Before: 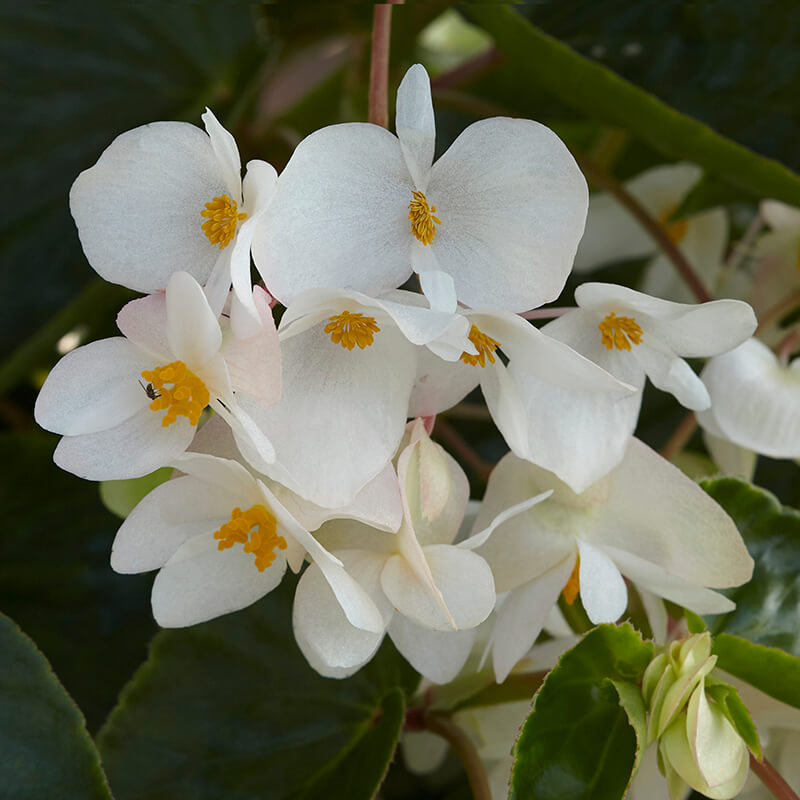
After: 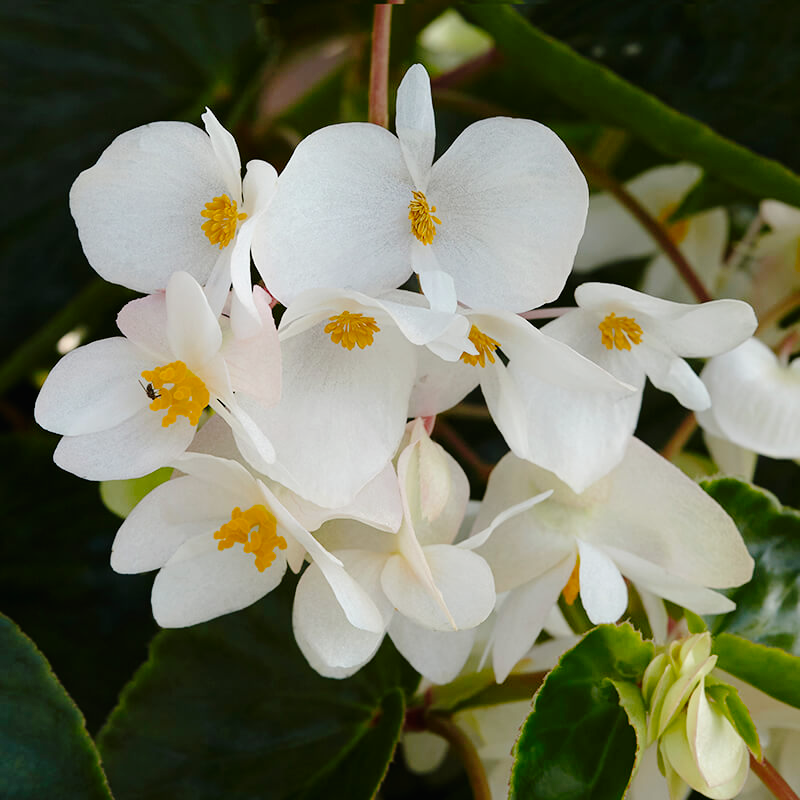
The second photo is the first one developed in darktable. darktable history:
tone curve: curves: ch0 [(0, 0) (0.003, 0.01) (0.011, 0.01) (0.025, 0.011) (0.044, 0.019) (0.069, 0.032) (0.1, 0.054) (0.136, 0.088) (0.177, 0.138) (0.224, 0.214) (0.277, 0.297) (0.335, 0.391) (0.399, 0.469) (0.468, 0.551) (0.543, 0.622) (0.623, 0.699) (0.709, 0.775) (0.801, 0.85) (0.898, 0.929) (1, 1)], preserve colors none
